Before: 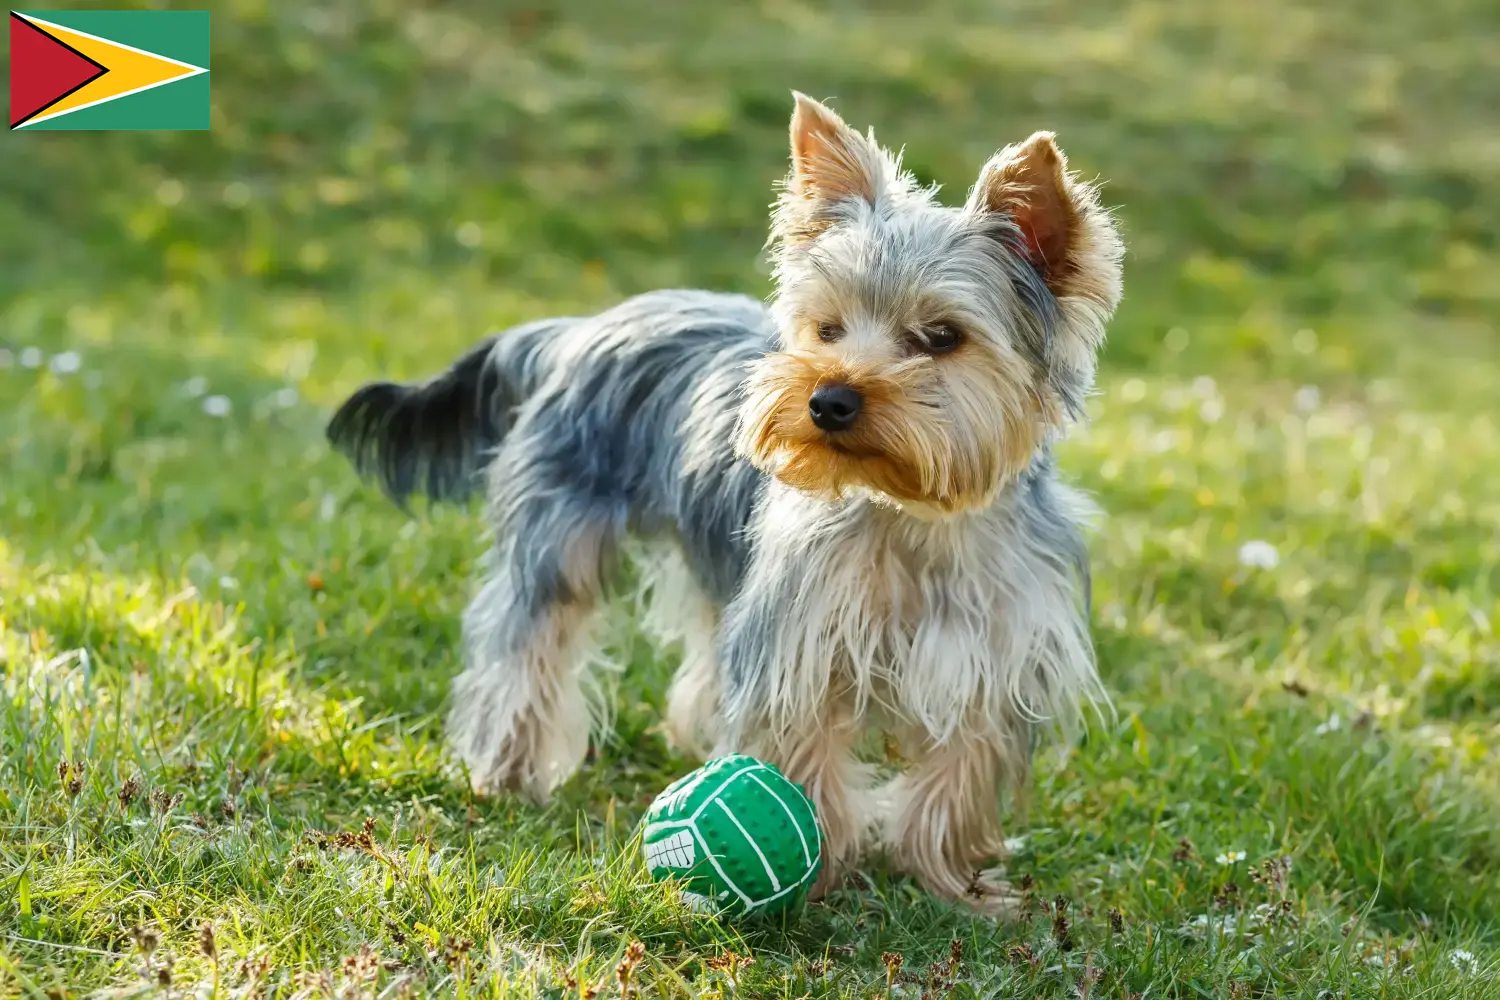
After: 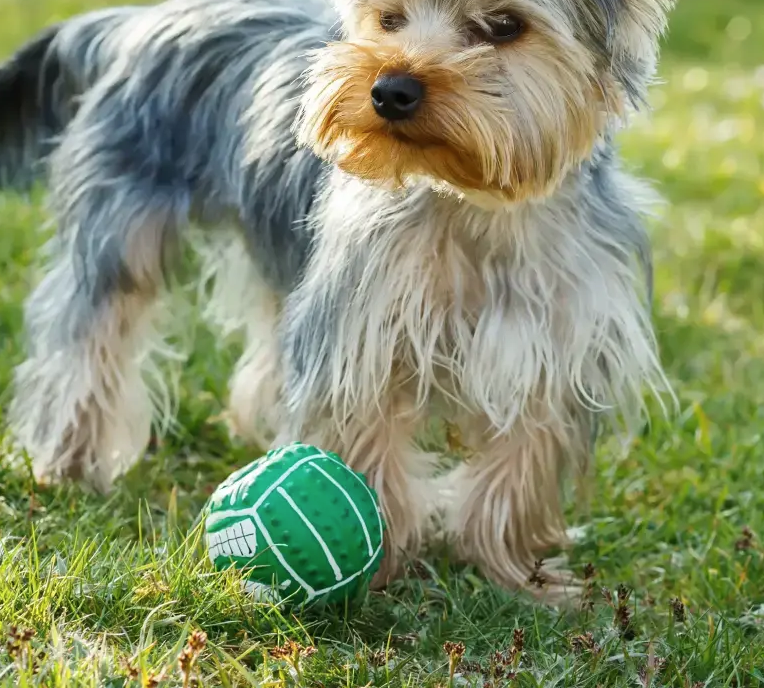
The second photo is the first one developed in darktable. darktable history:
crop and rotate: left 29.237%, top 31.152%, right 19.807%
contrast brightness saturation: saturation -0.05
